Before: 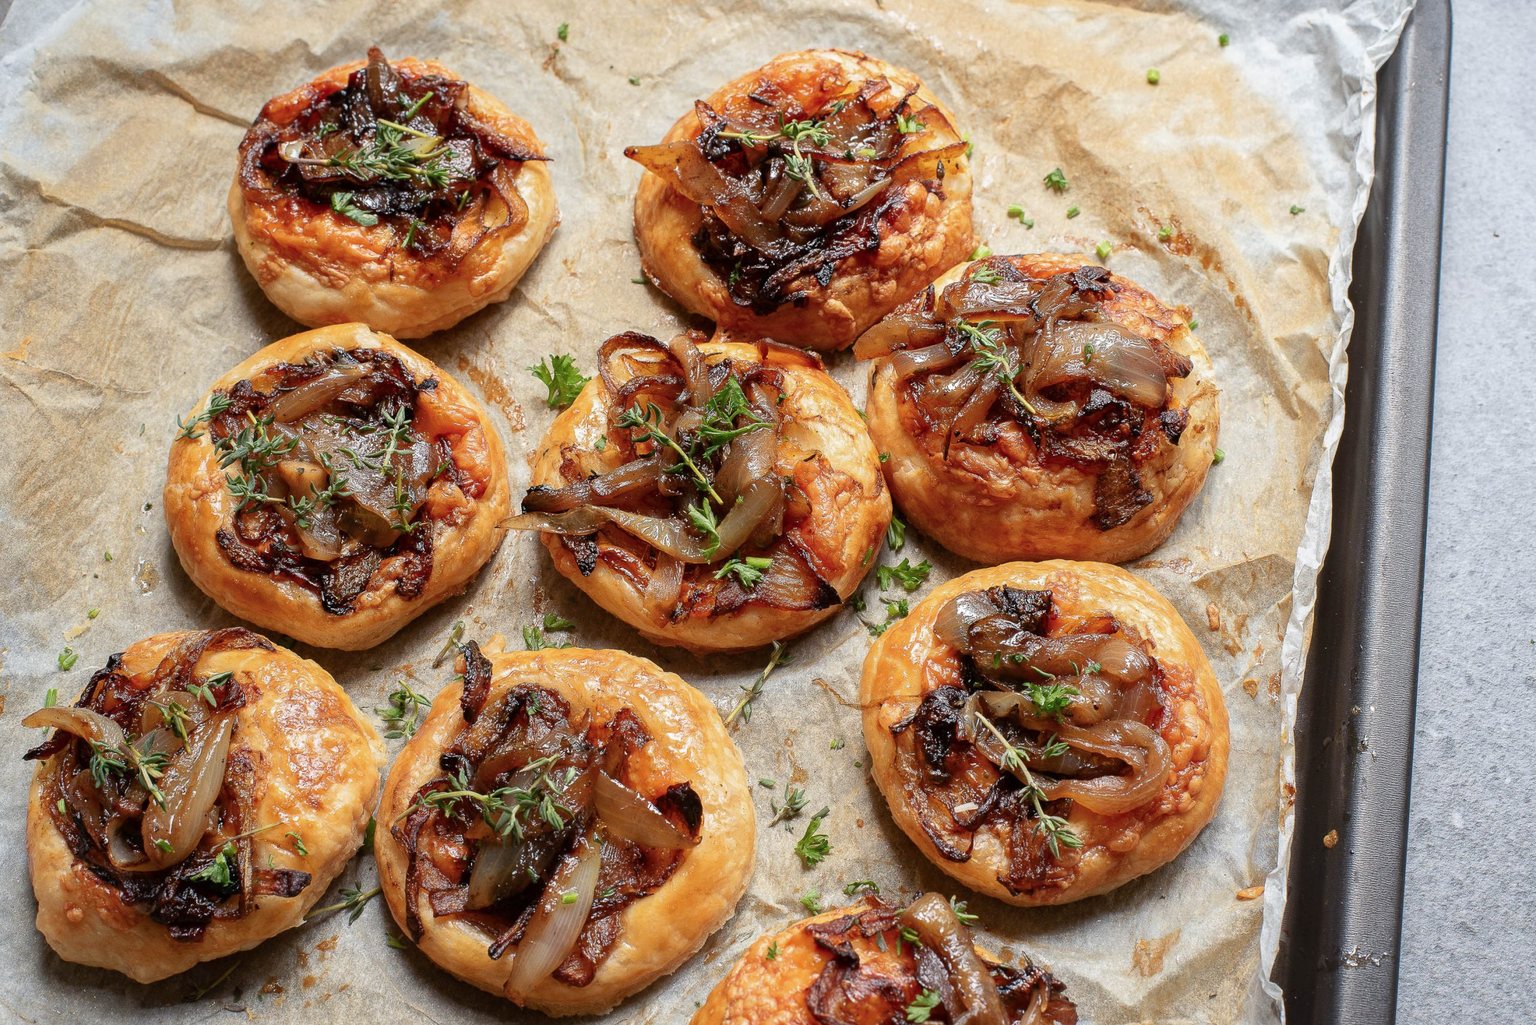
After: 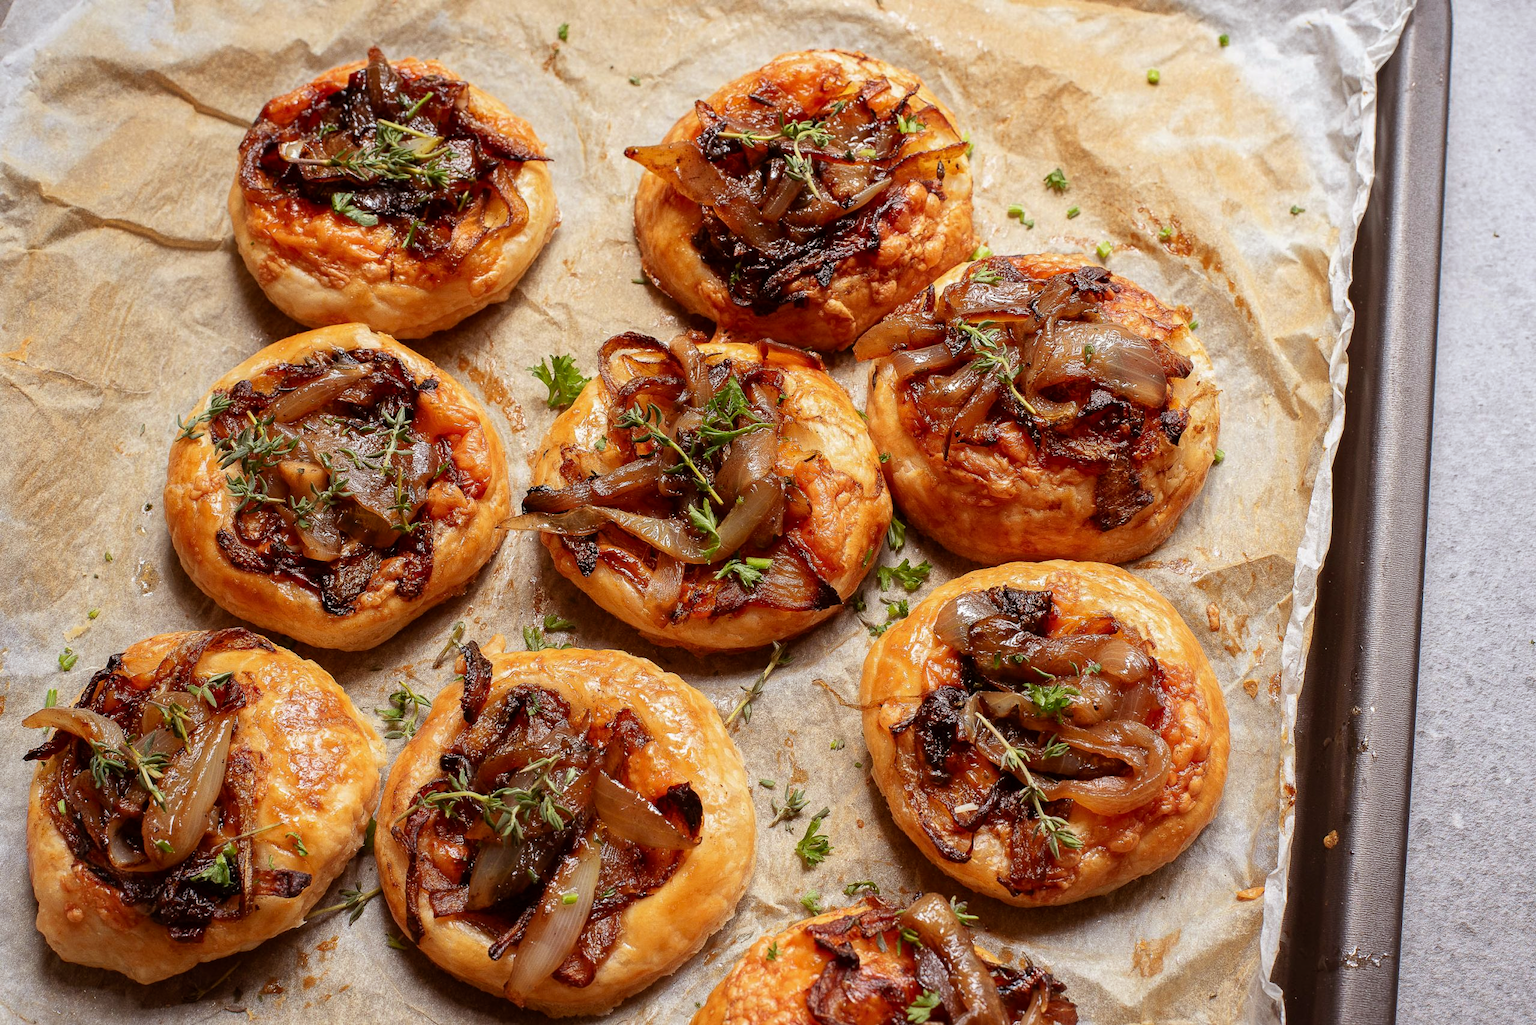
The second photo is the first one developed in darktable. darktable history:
rgb levels: mode RGB, independent channels, levels [[0, 0.5, 1], [0, 0.521, 1], [0, 0.536, 1]]
